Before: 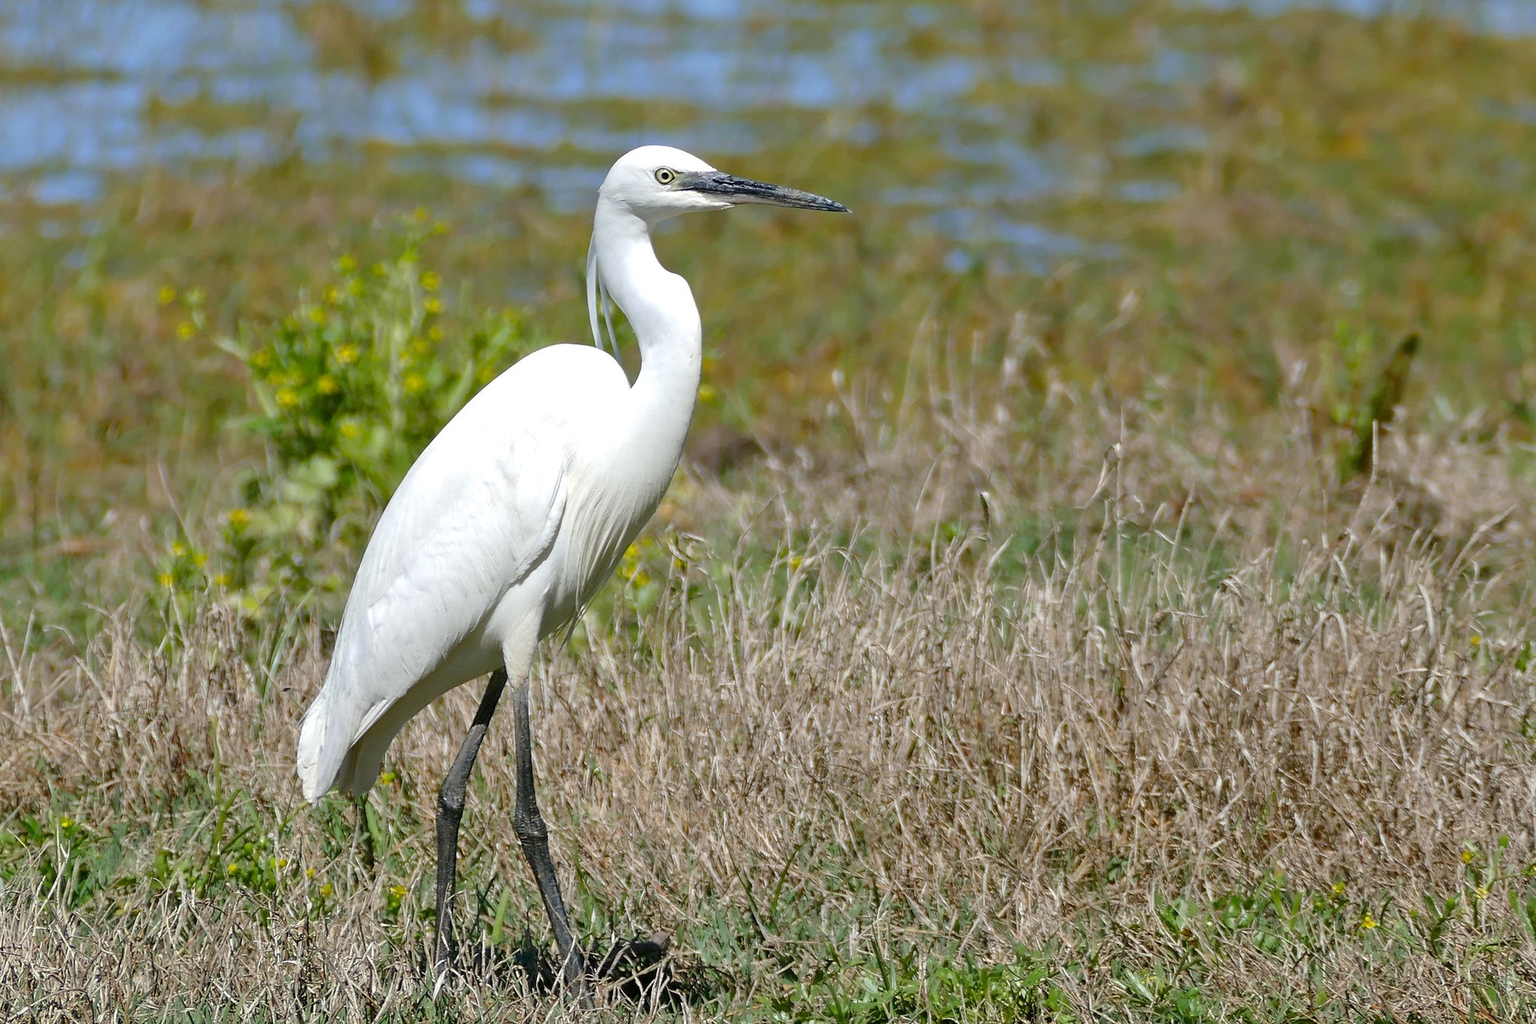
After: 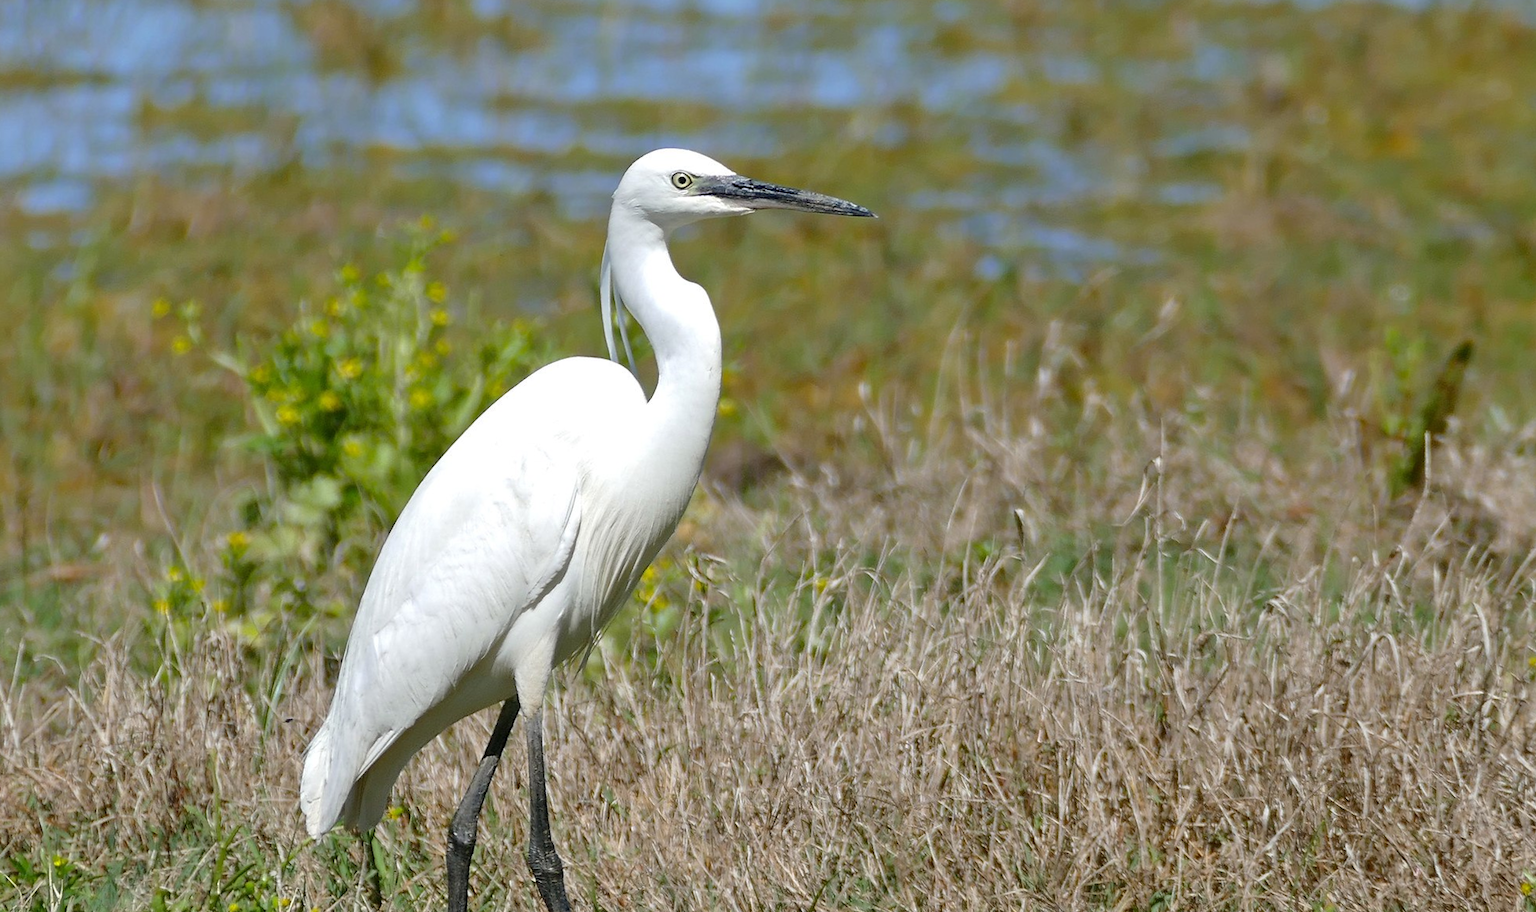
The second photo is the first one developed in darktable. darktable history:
crop and rotate: angle 0.342°, left 0.357%, right 3.283%, bottom 14.068%
